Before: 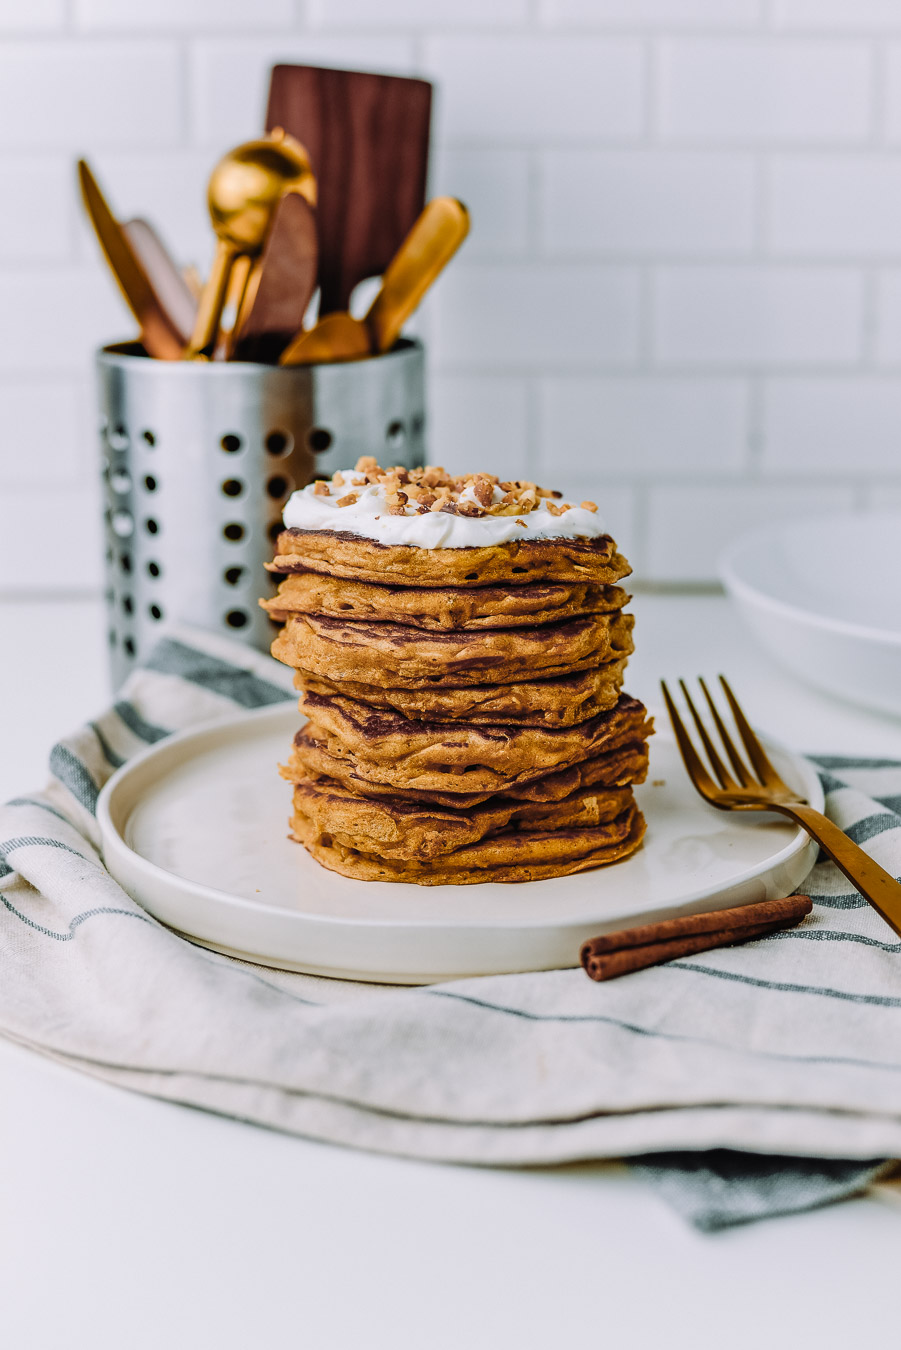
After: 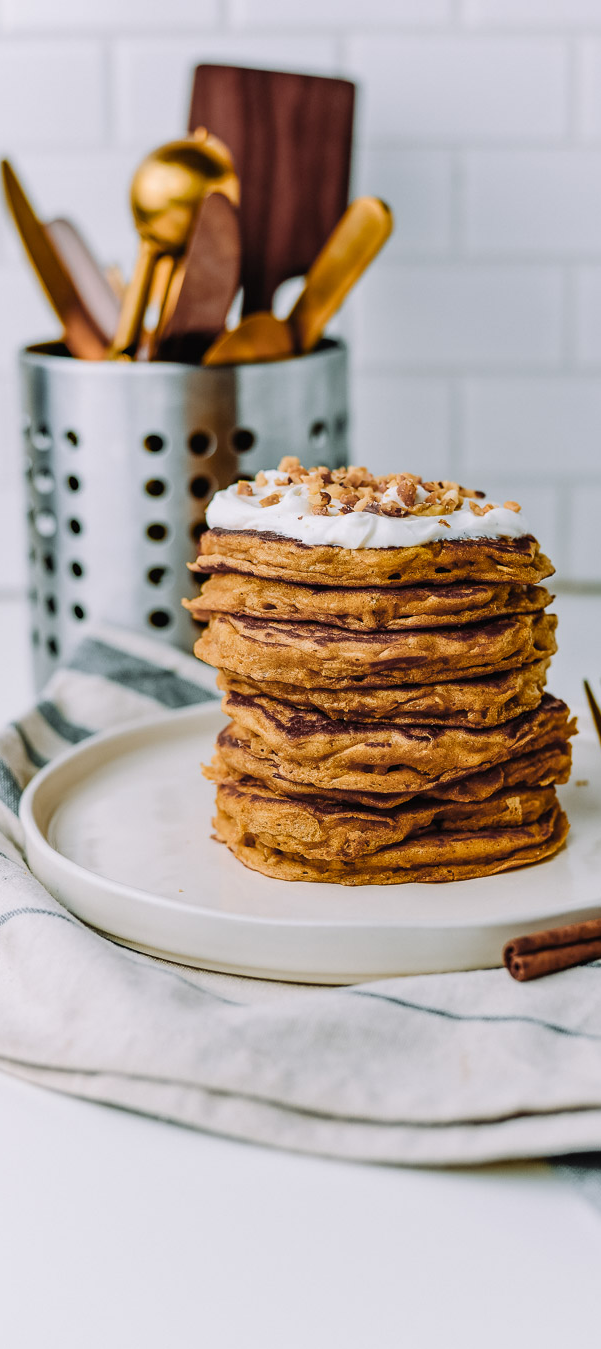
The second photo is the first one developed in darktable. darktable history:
crop and rotate: left 8.593%, right 24.636%
